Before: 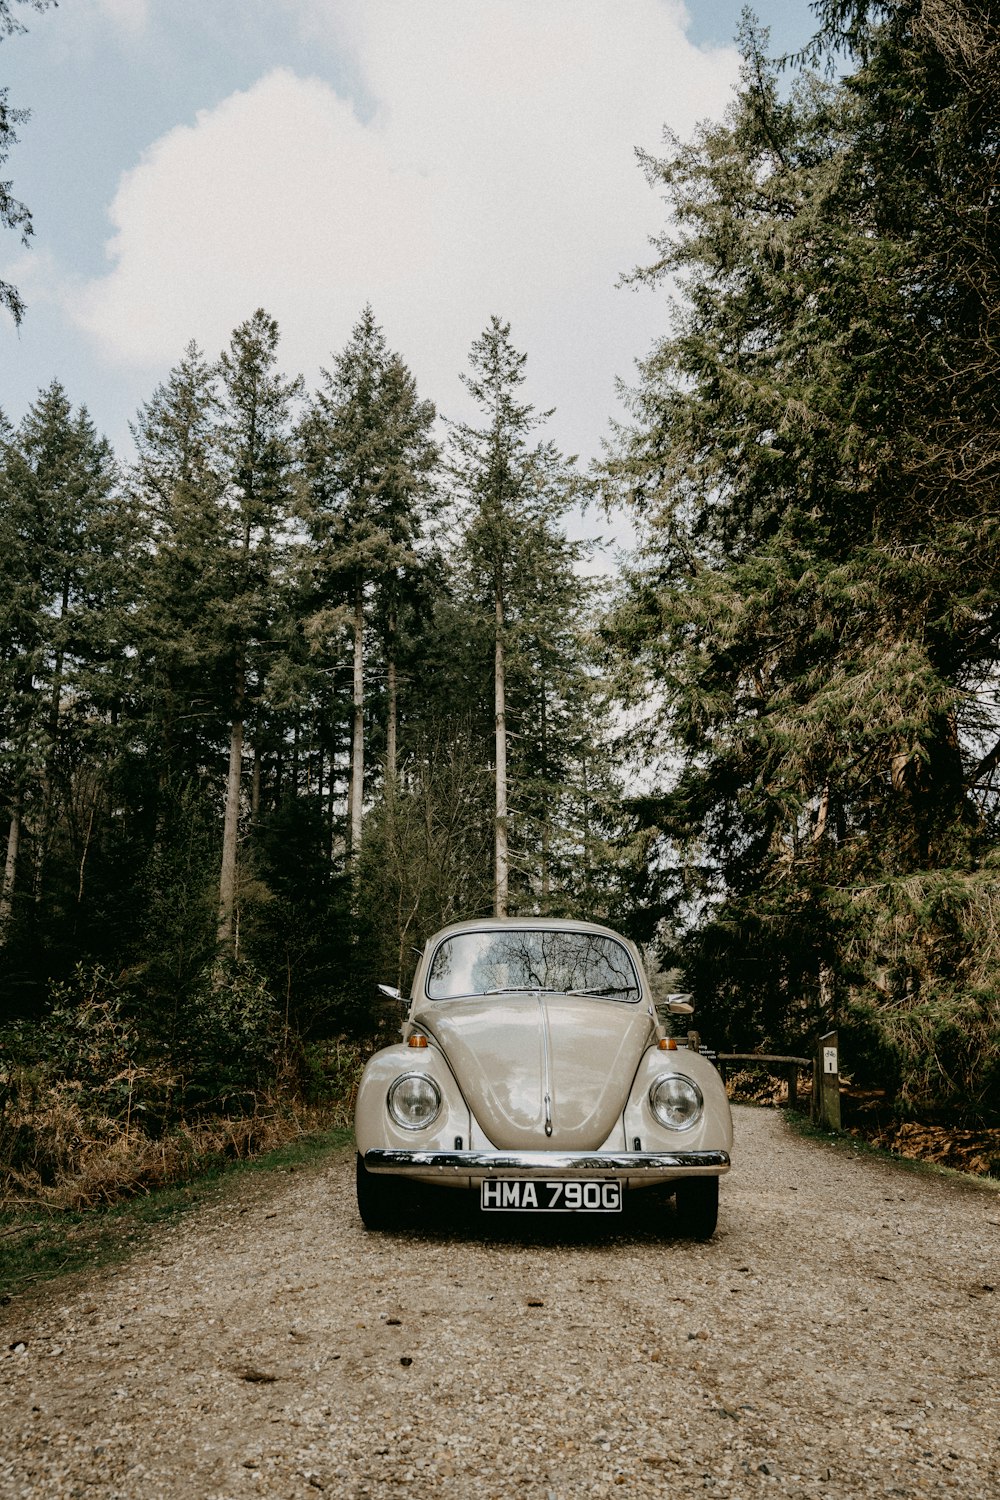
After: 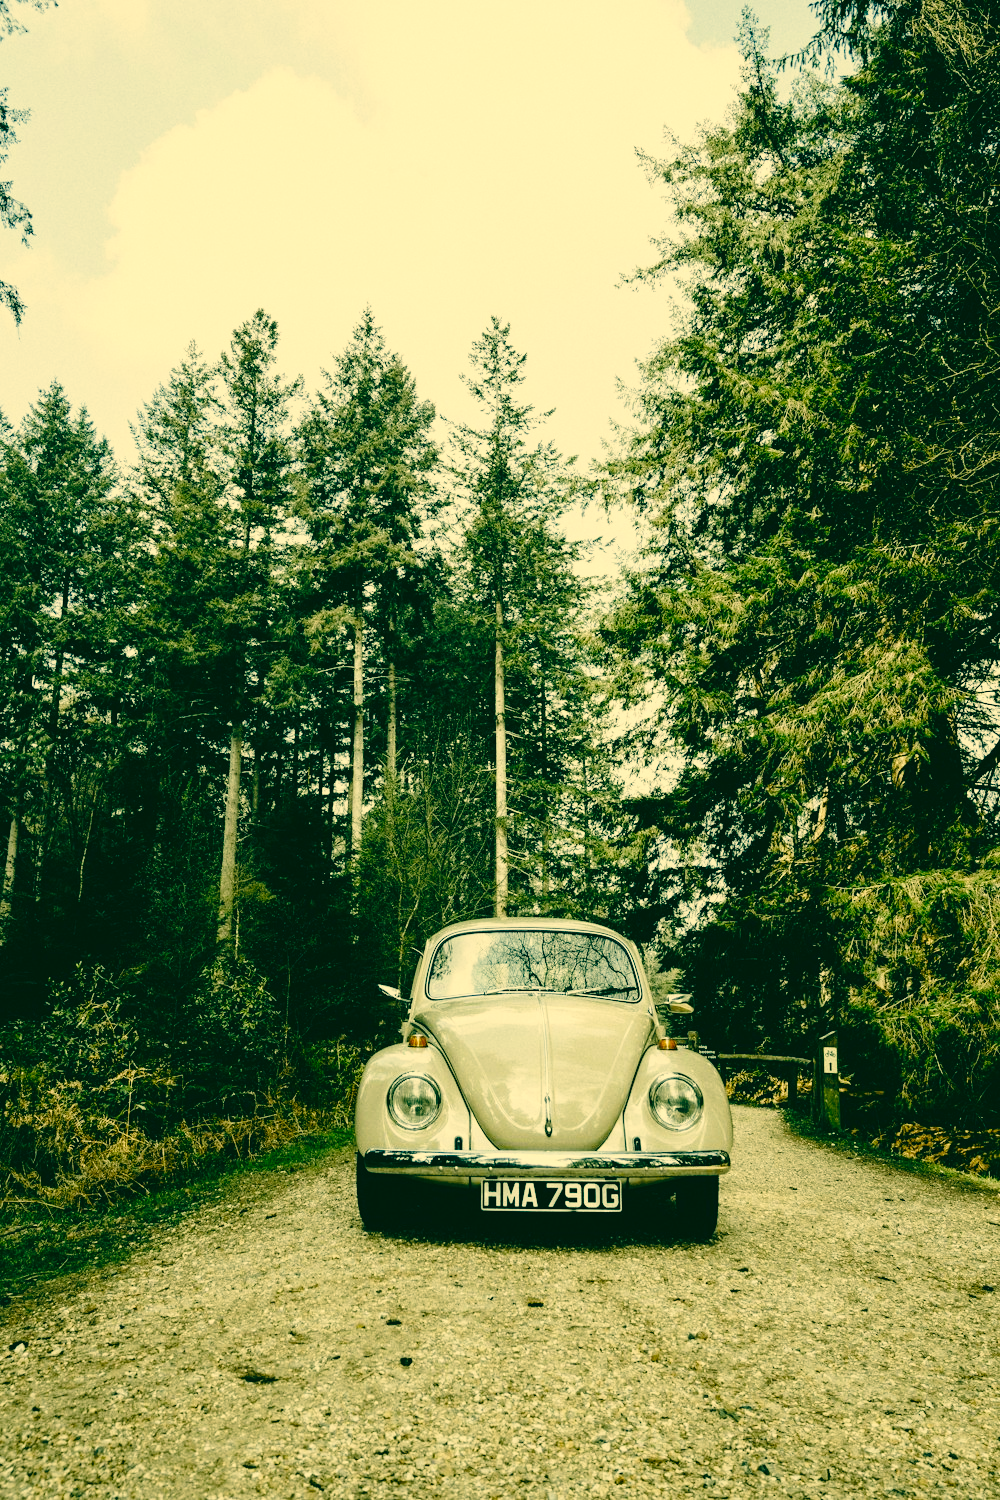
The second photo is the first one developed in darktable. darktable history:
color correction: highlights a* 1.83, highlights b* 34.02, shadows a* -36.68, shadows b* -5.48
base curve: curves: ch0 [(0, 0) (0.028, 0.03) (0.121, 0.232) (0.46, 0.748) (0.859, 0.968) (1, 1)], preserve colors none
